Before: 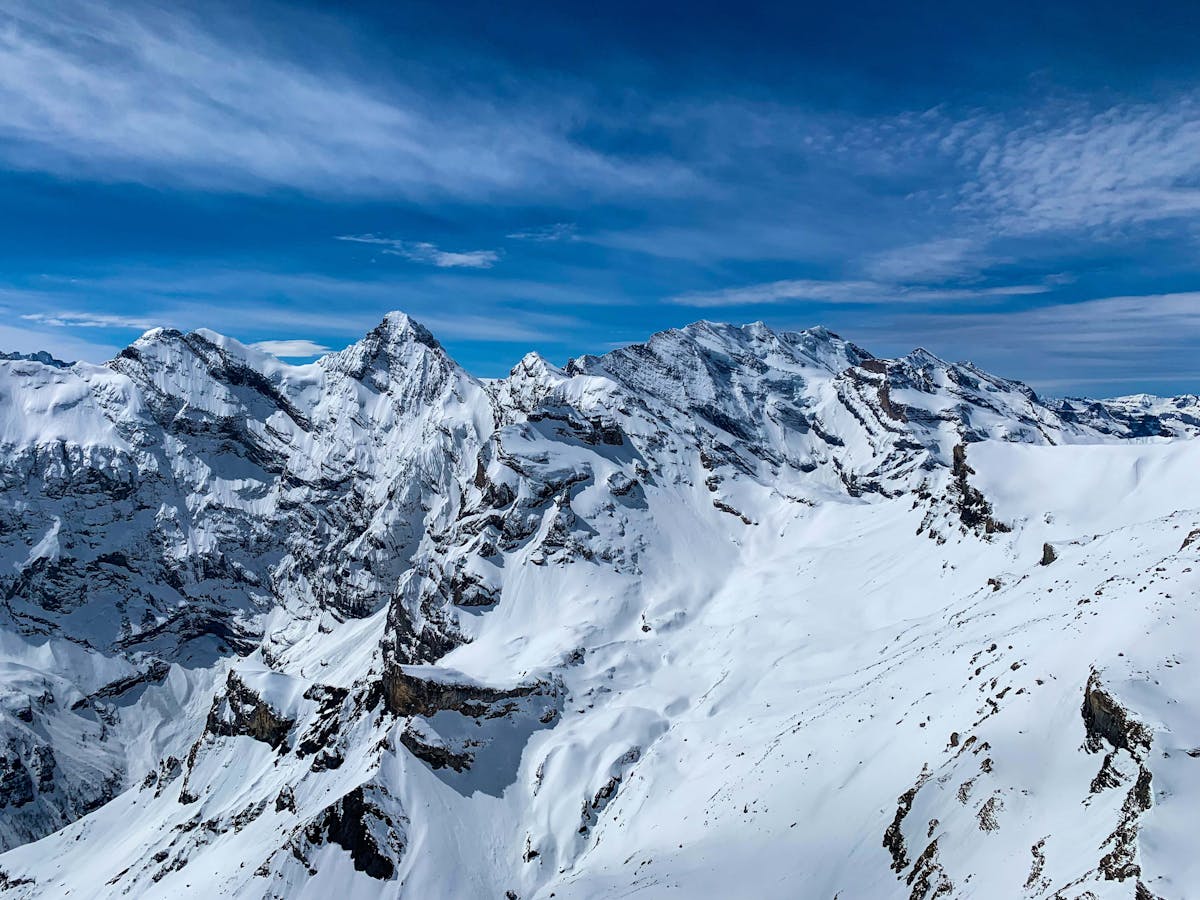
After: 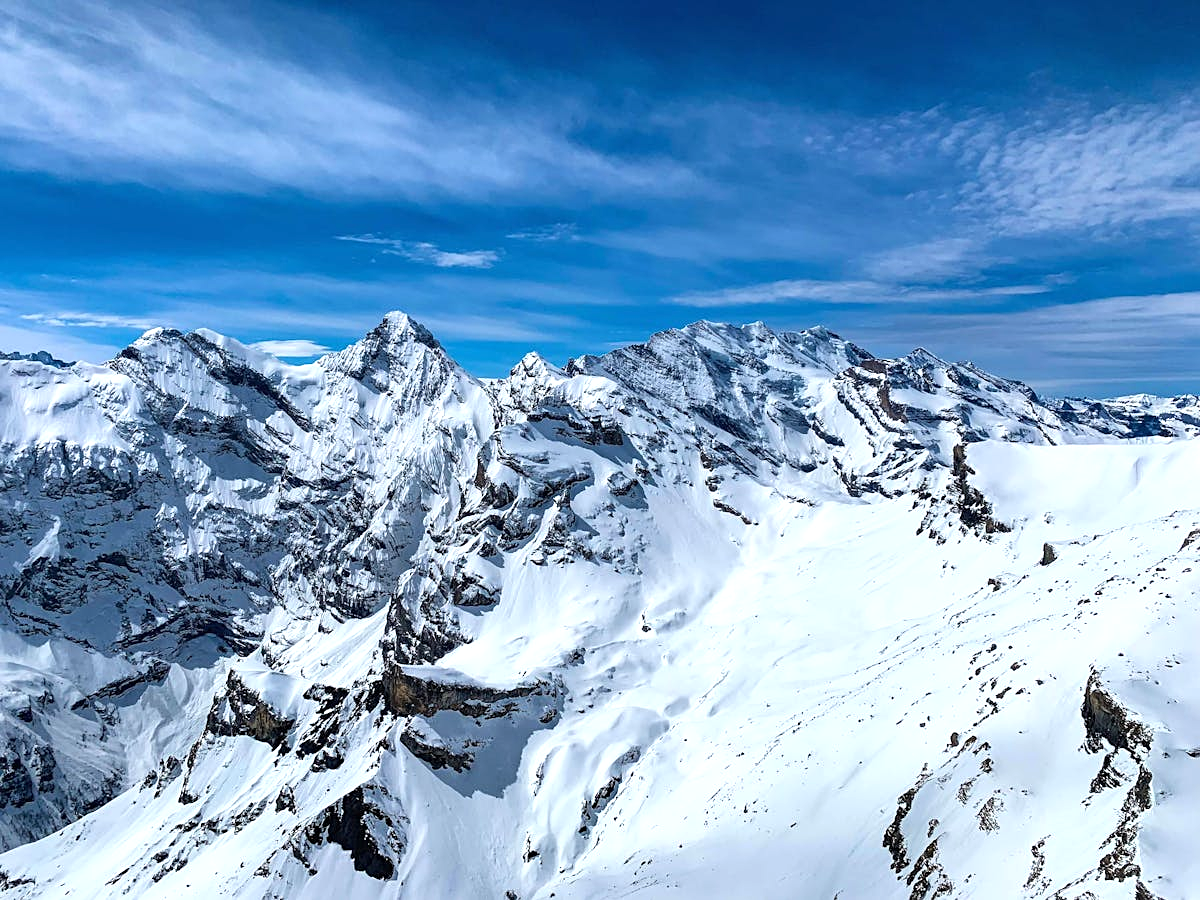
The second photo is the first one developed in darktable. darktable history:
sharpen: amount 0.2
exposure: black level correction 0, exposure 0.498 EV, compensate exposure bias true, compensate highlight preservation false
